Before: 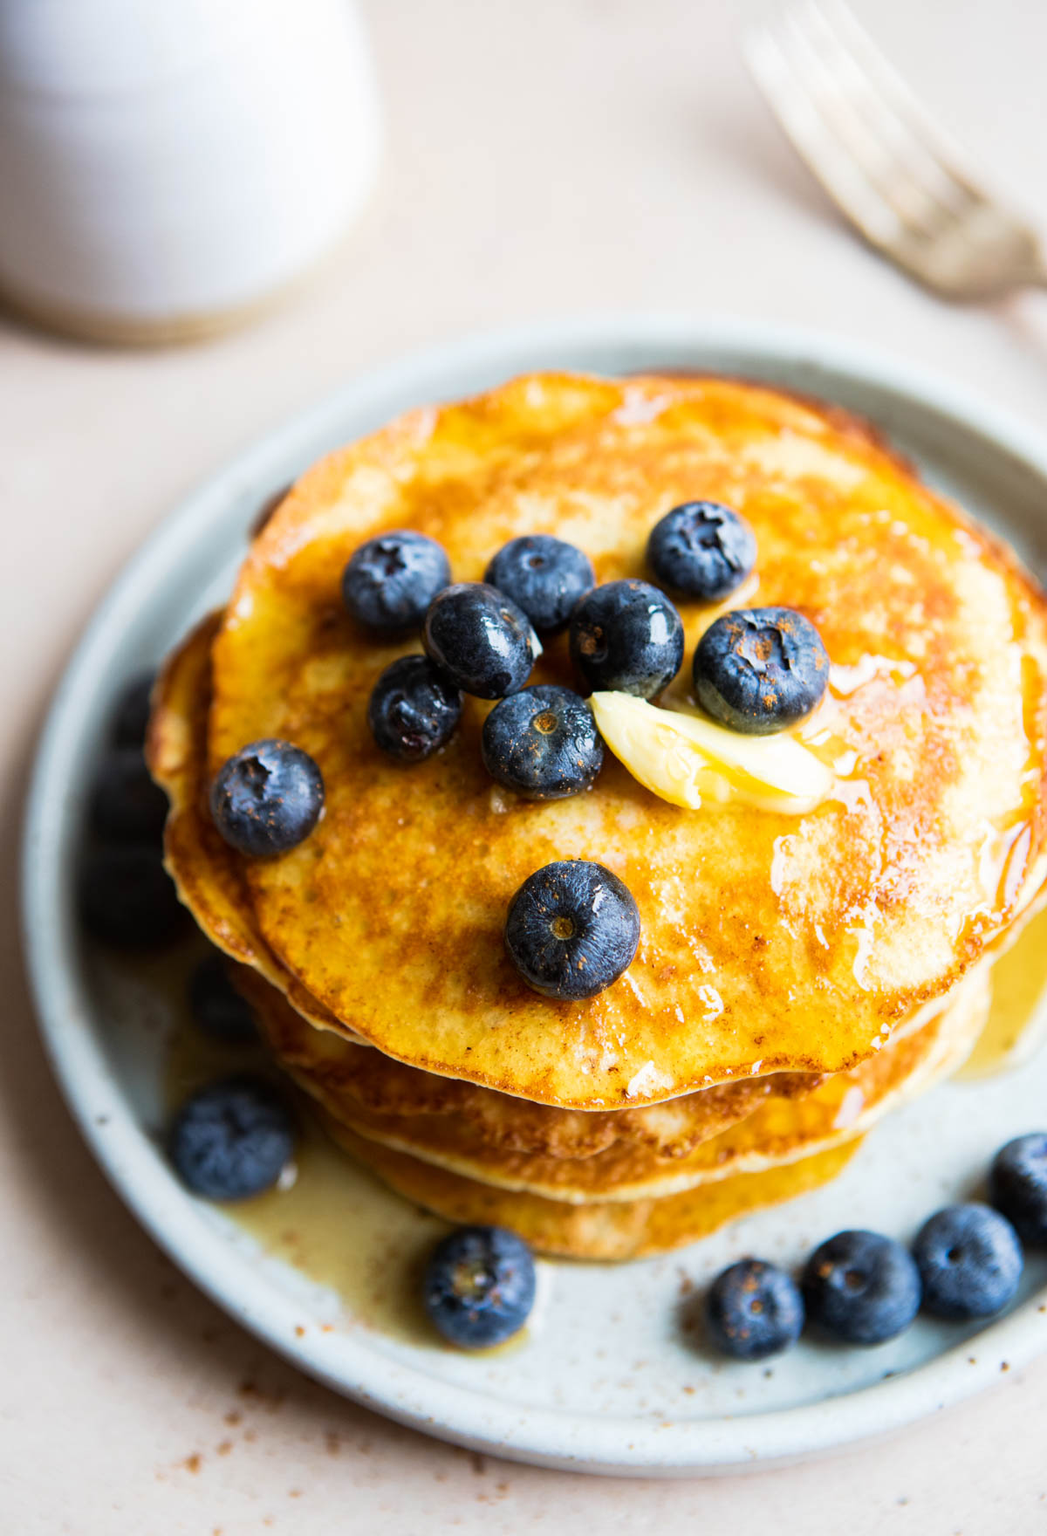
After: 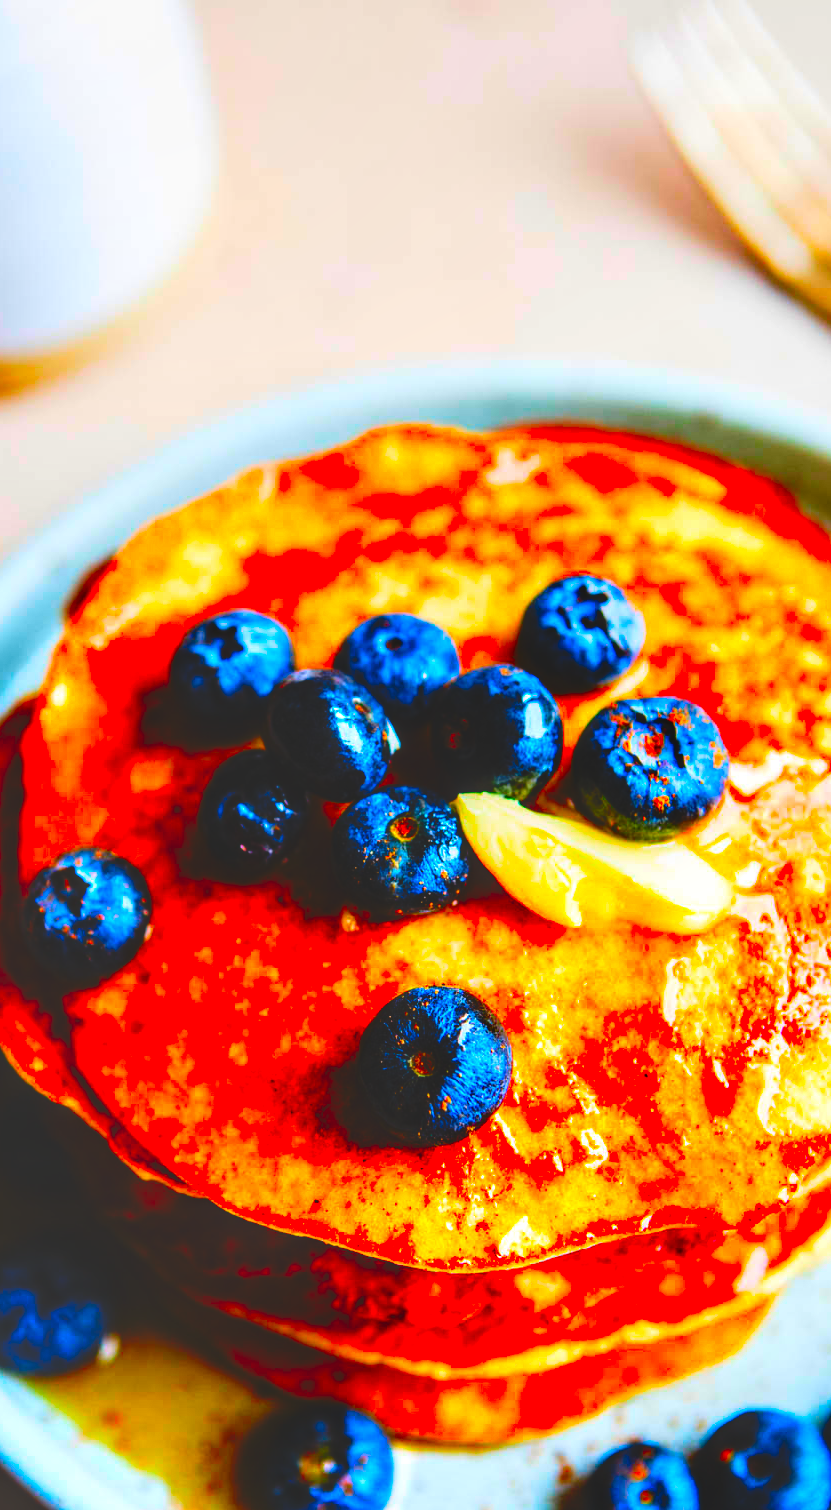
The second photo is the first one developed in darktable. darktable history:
color correction: highlights b* -0.013, saturation 2.99
base curve: curves: ch0 [(0, 0.02) (0.083, 0.036) (1, 1)], preserve colors none
crop: left 18.443%, right 12.254%, bottom 14.186%
local contrast: highlights 60%, shadows 59%, detail 160%
tone curve: curves: ch0 [(0, 0.047) (0.199, 0.263) (0.47, 0.555) (0.805, 0.839) (1, 0.962)], color space Lab, linked channels, preserve colors none
